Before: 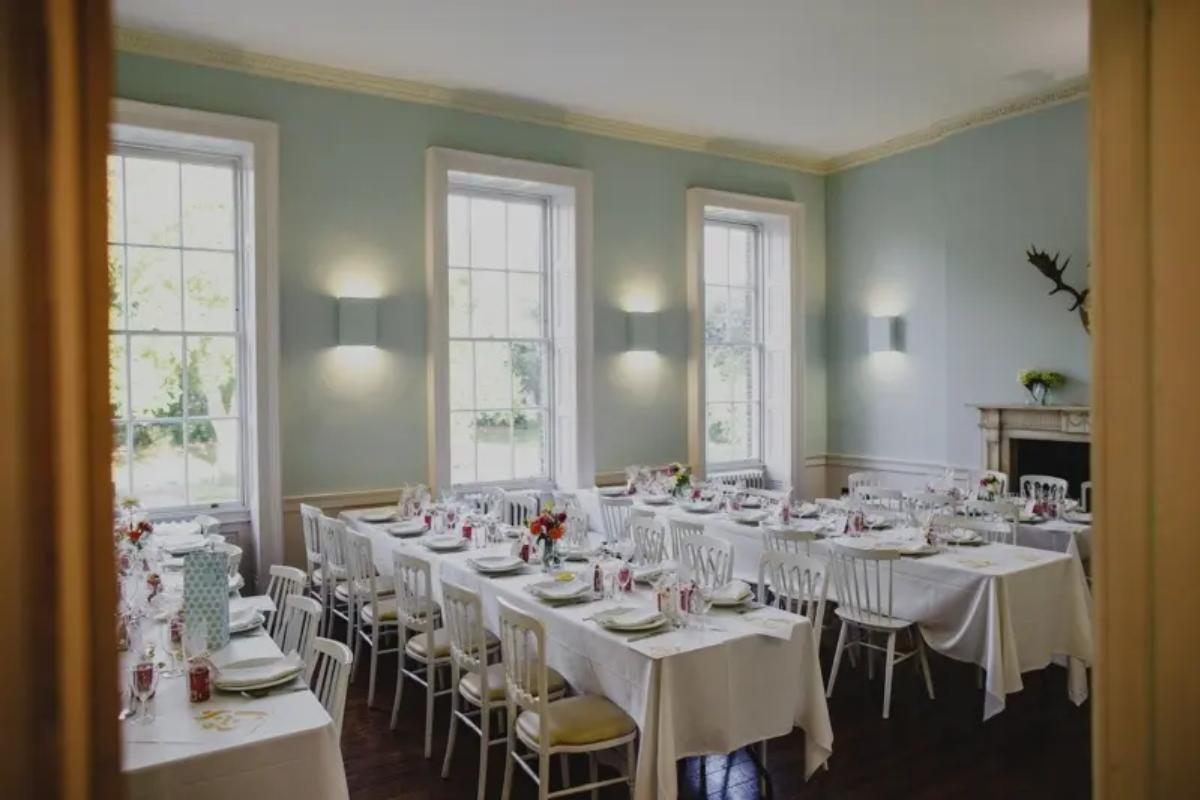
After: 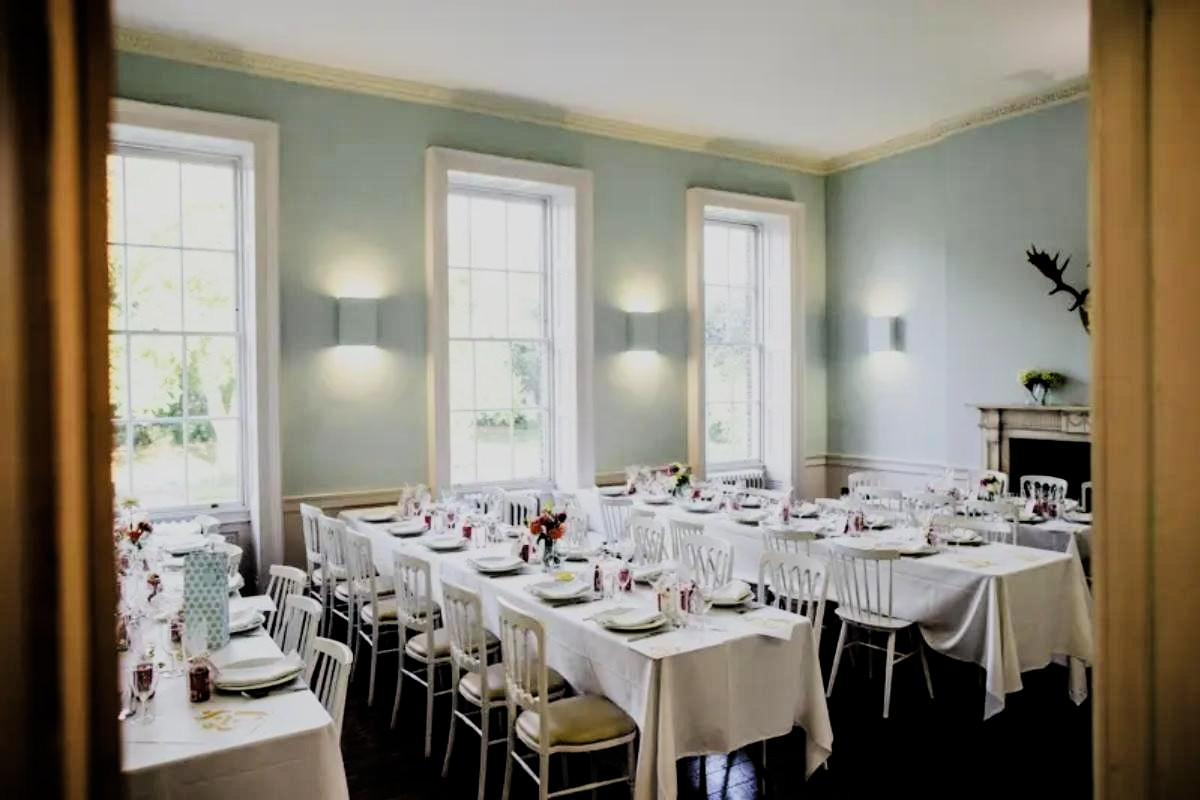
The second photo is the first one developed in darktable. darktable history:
tone curve: curves: ch0 [(0, 0) (0.004, 0.001) (0.133, 0.112) (0.325, 0.362) (0.832, 0.893) (1, 1)], color space Lab, linked channels, preserve colors none
filmic rgb: black relative exposure -5 EV, hardness 2.88, contrast 1.3, highlights saturation mix -30%
